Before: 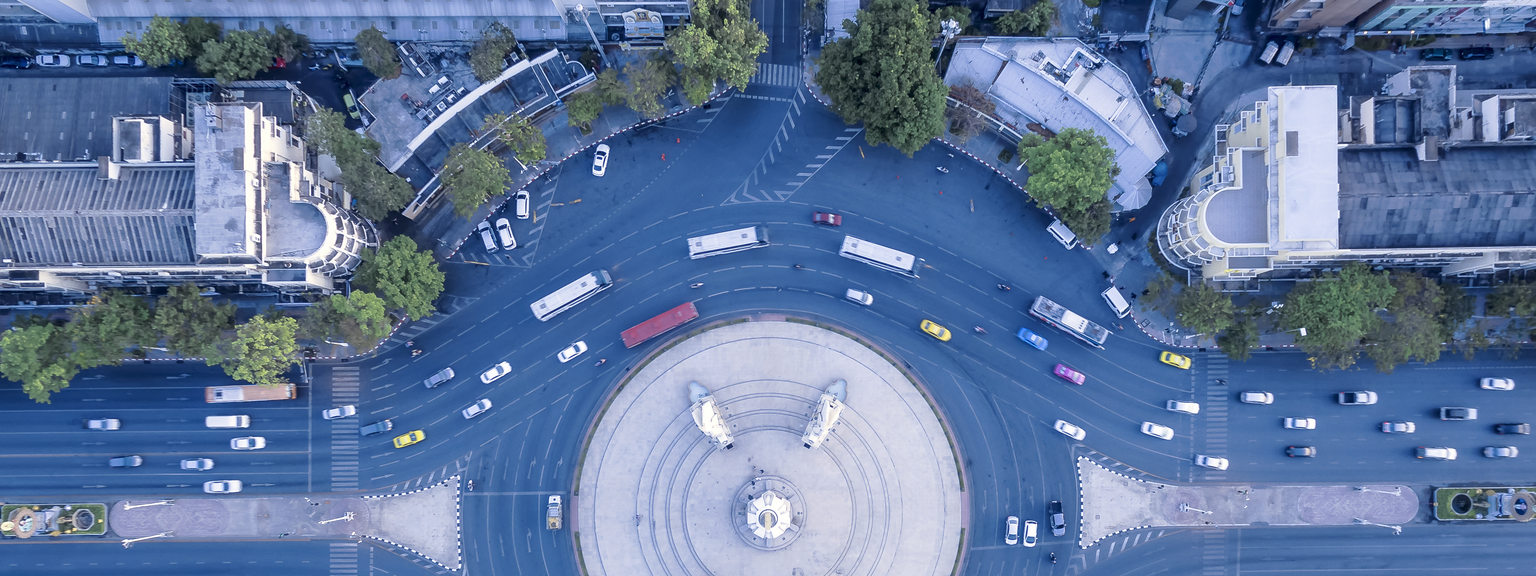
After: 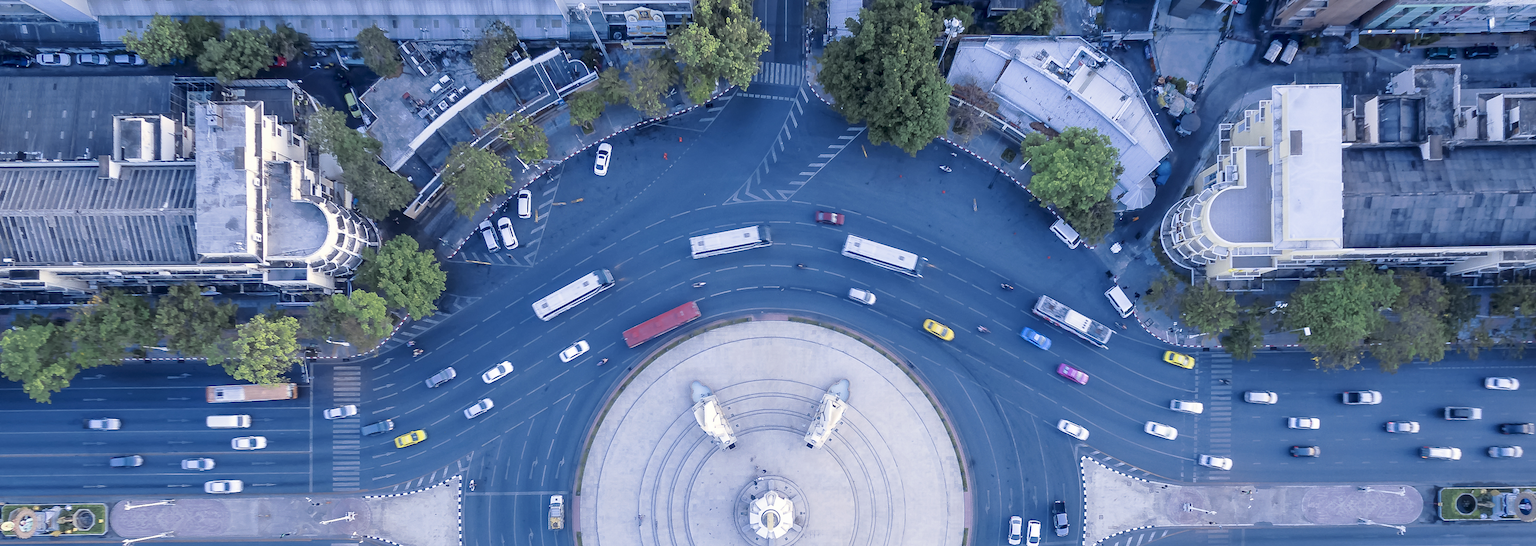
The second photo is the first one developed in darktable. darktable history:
crop: top 0.304%, right 0.265%, bottom 5.028%
